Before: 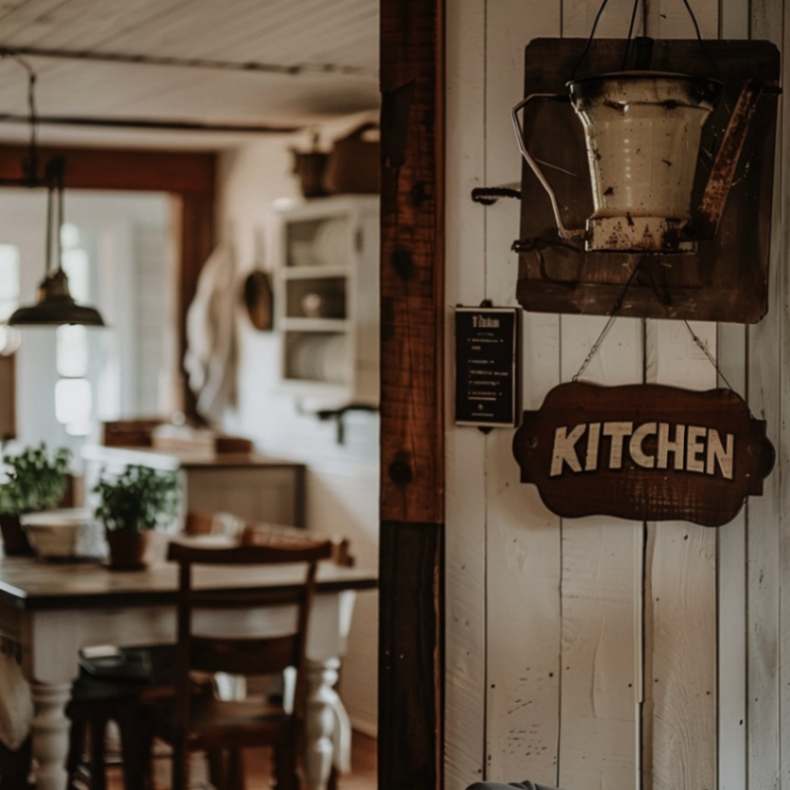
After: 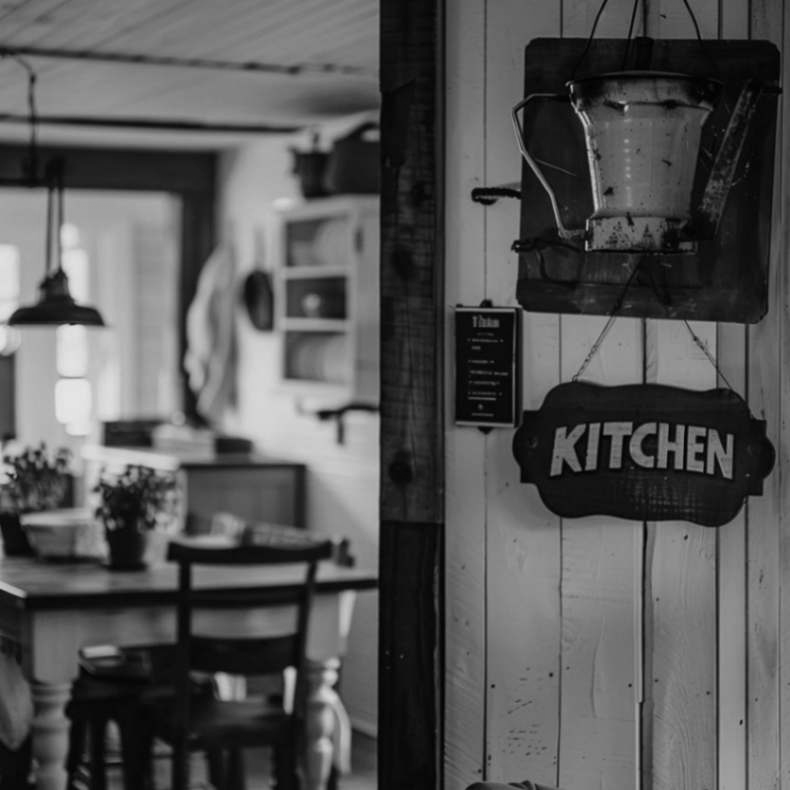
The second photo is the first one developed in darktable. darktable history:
monochrome: on, module defaults
white balance: red 0.974, blue 1.044
